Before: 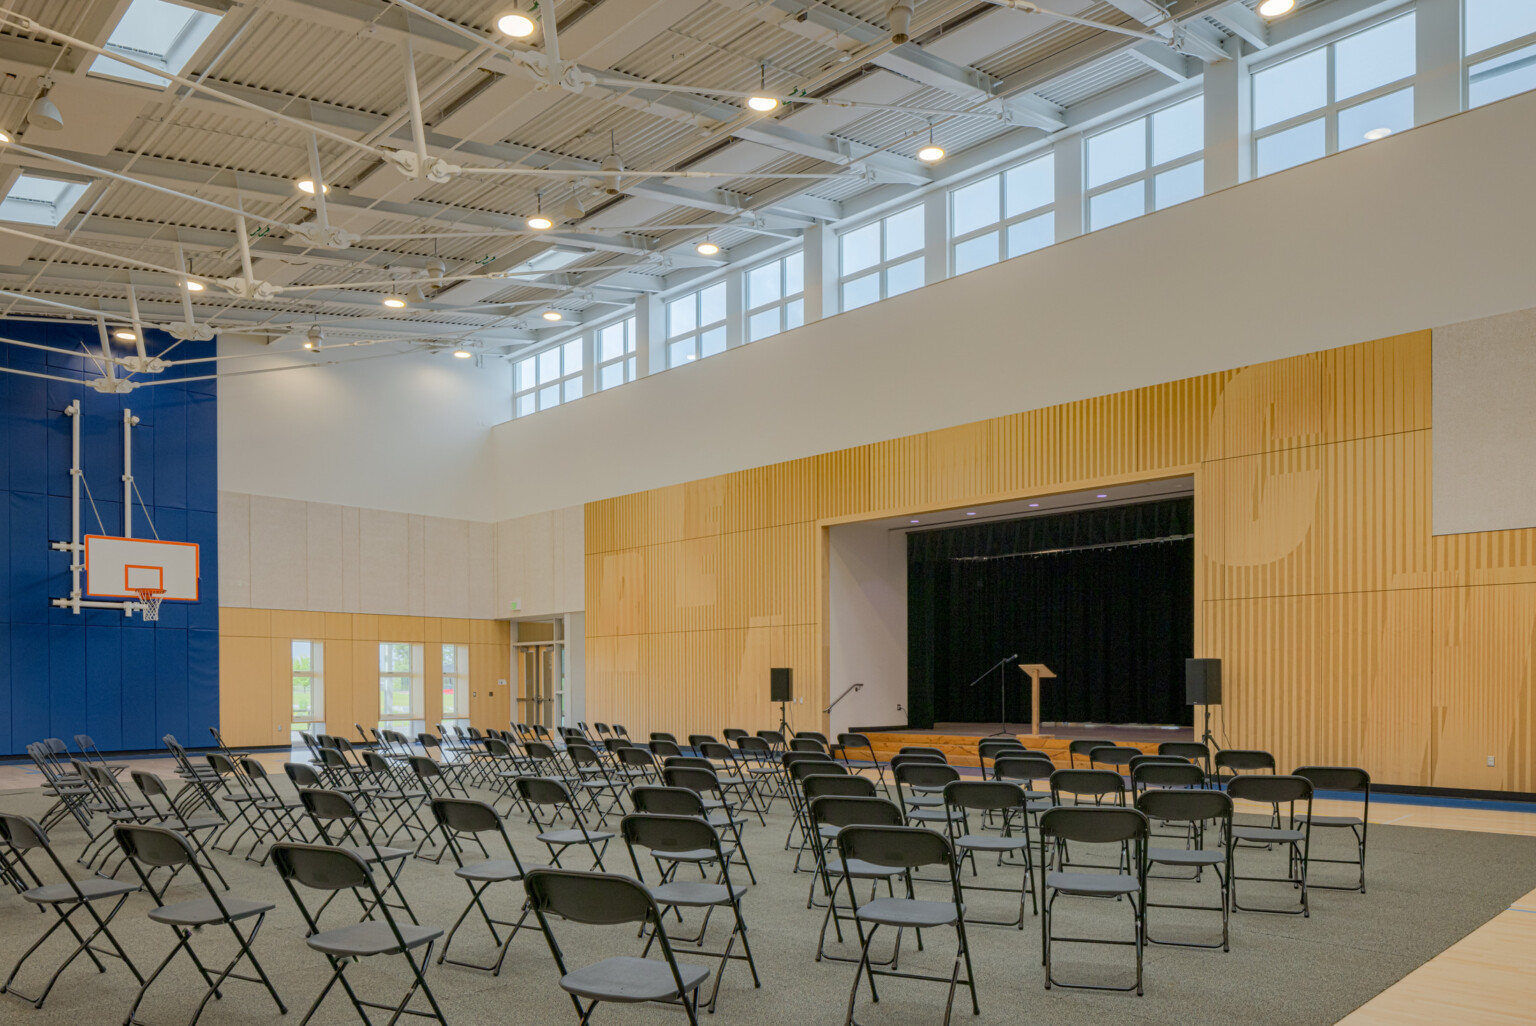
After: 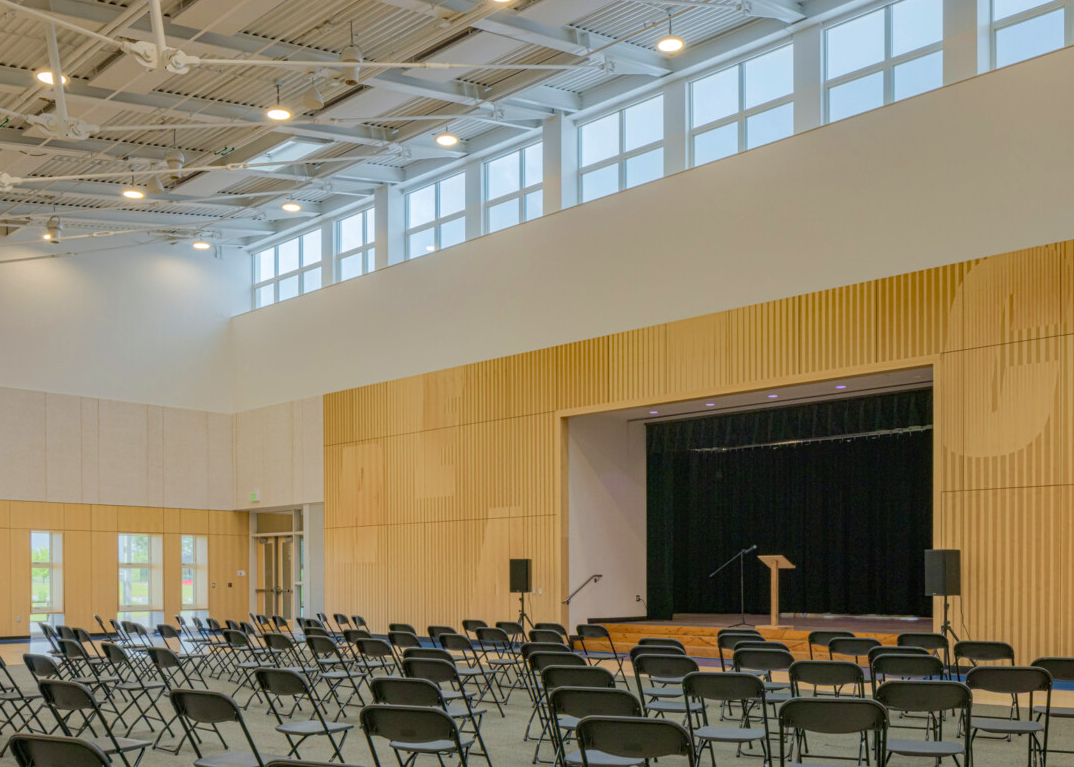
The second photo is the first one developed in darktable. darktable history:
white balance: emerald 1
local contrast: detail 110%
velvia: on, module defaults
crop and rotate: left 17.046%, top 10.659%, right 12.989%, bottom 14.553%
